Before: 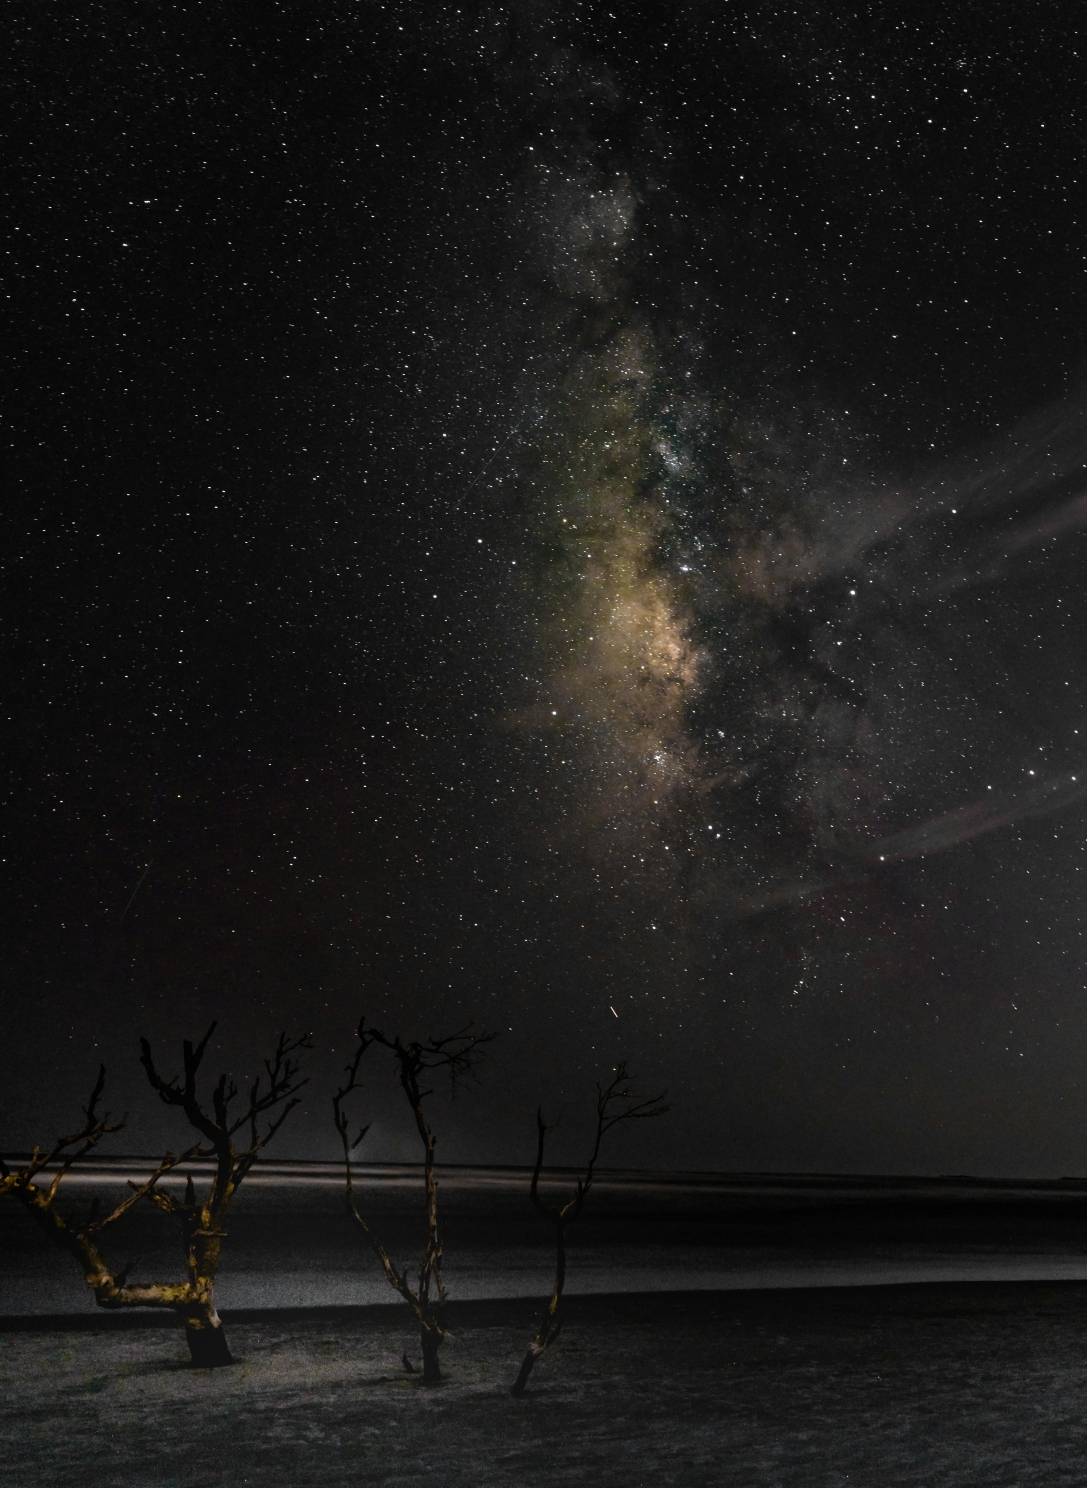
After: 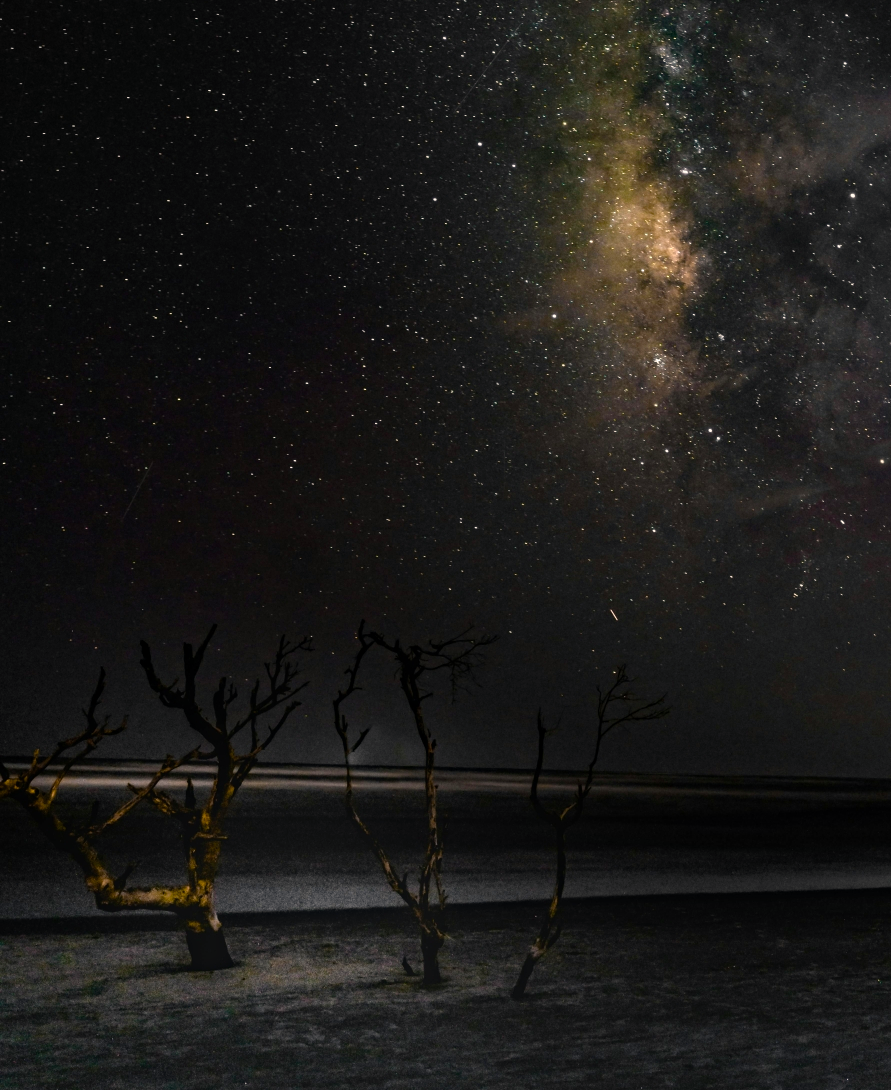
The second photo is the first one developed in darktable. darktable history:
crop: top 26.731%, right 17.989%
haze removal: compatibility mode true, adaptive false
color balance rgb: highlights gain › chroma 2.995%, highlights gain › hue 60.24°, perceptual saturation grading › global saturation 15.724%, perceptual saturation grading › highlights -19.594%, perceptual saturation grading › shadows 19.135%
